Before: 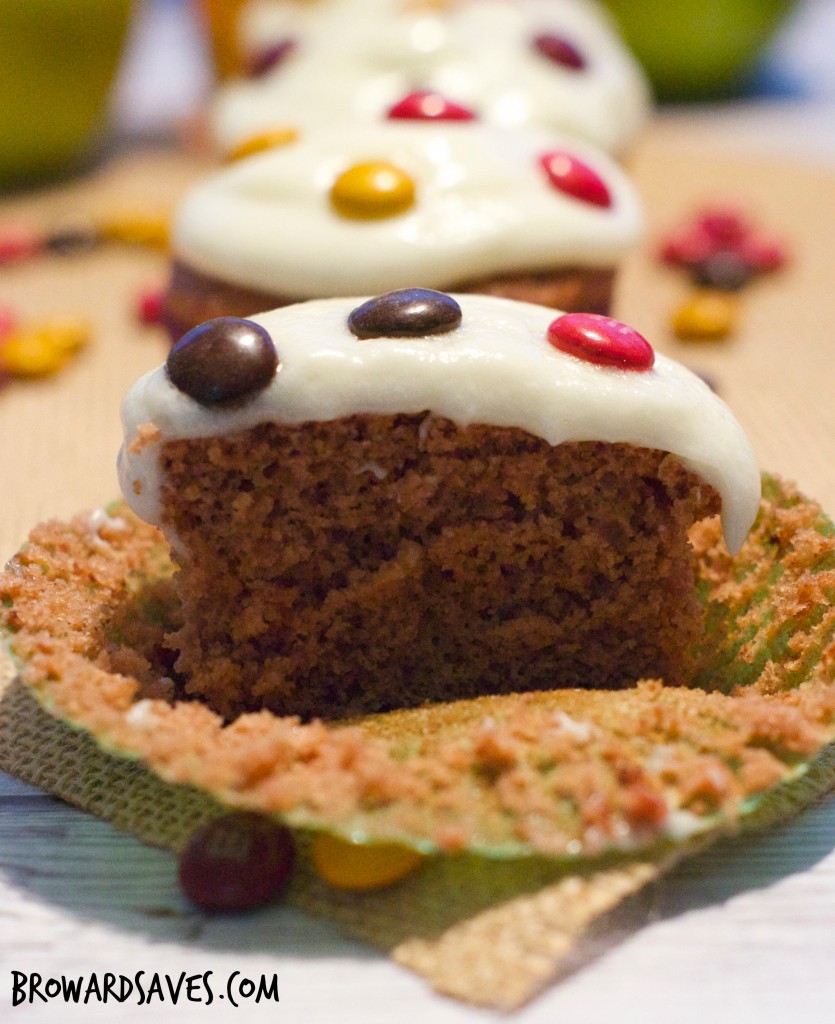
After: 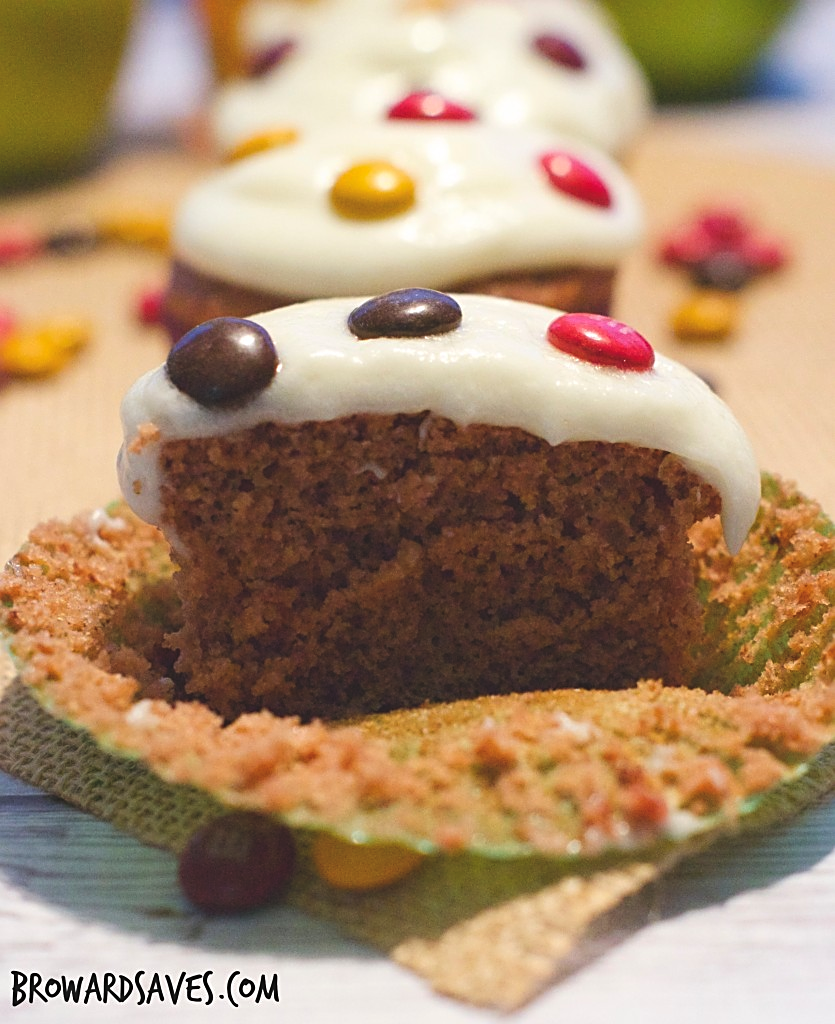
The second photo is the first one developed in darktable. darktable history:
contrast brightness saturation: contrast 0.04, saturation 0.07
sharpen: on, module defaults
exposure: black level correction -0.015, compensate highlight preservation false
